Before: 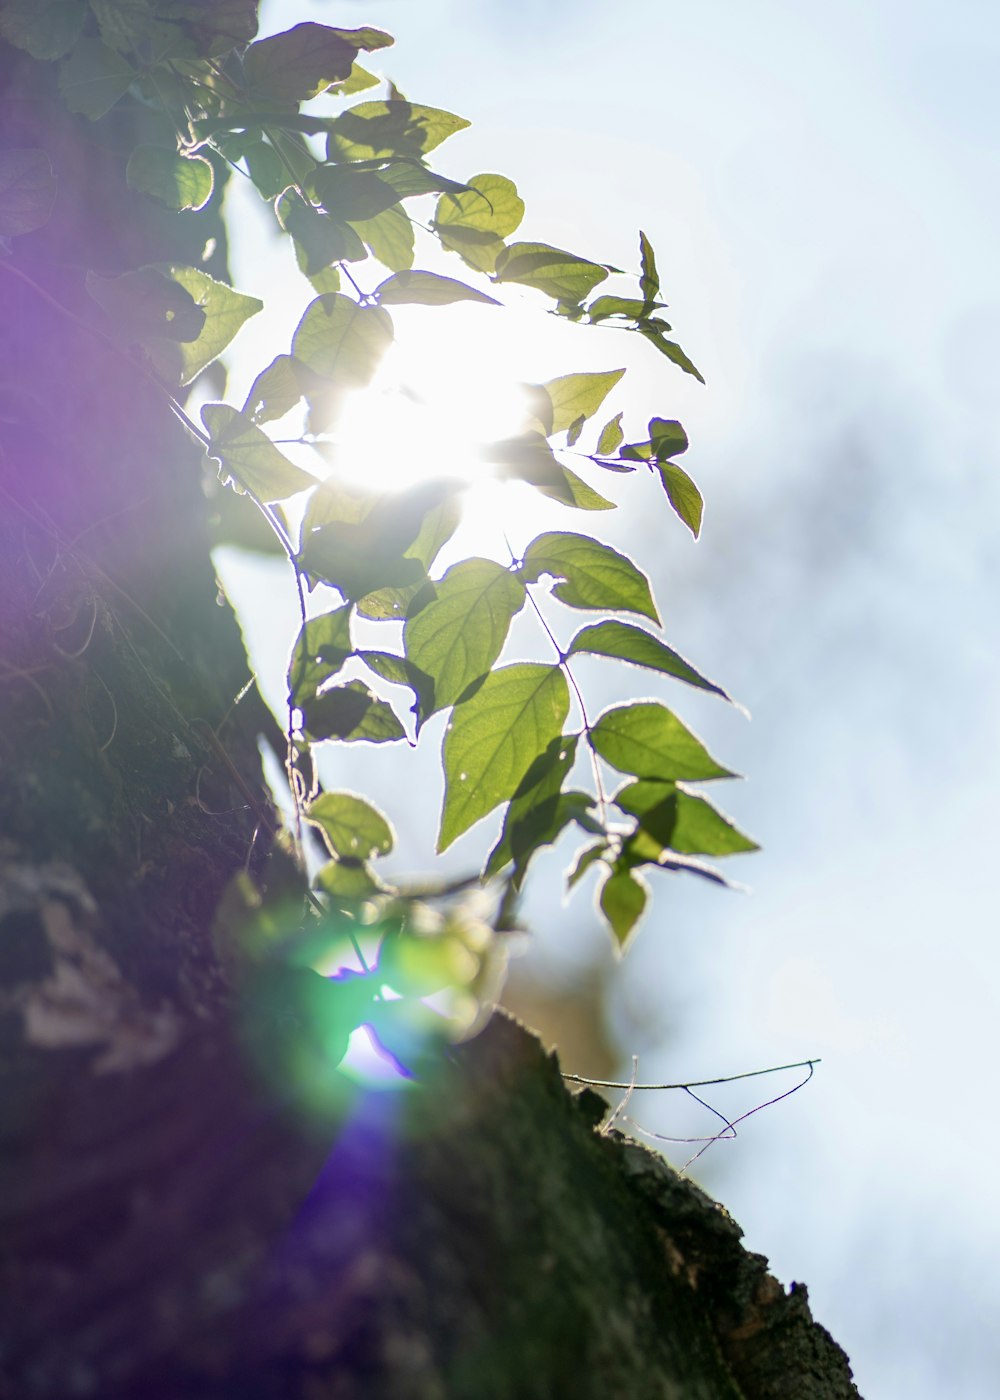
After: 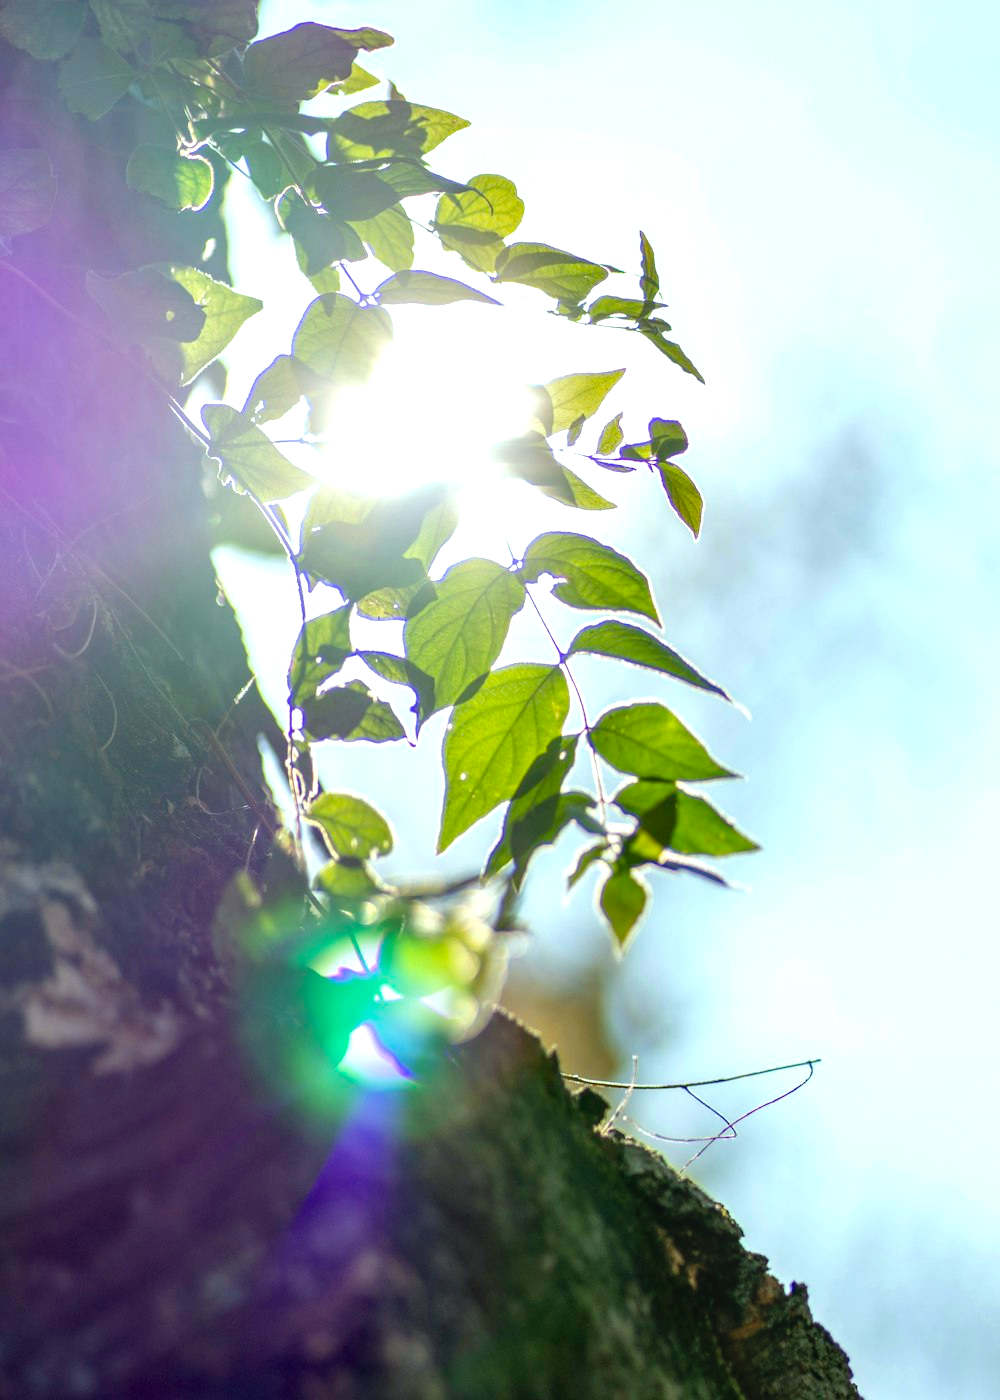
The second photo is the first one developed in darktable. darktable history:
local contrast: on, module defaults
color balance rgb: perceptual saturation grading › global saturation 10.338%, perceptual brilliance grading › global brilliance 9.219%, perceptual brilliance grading › shadows 14.951%
color correction: highlights a* -6.7, highlights b* 0.606
